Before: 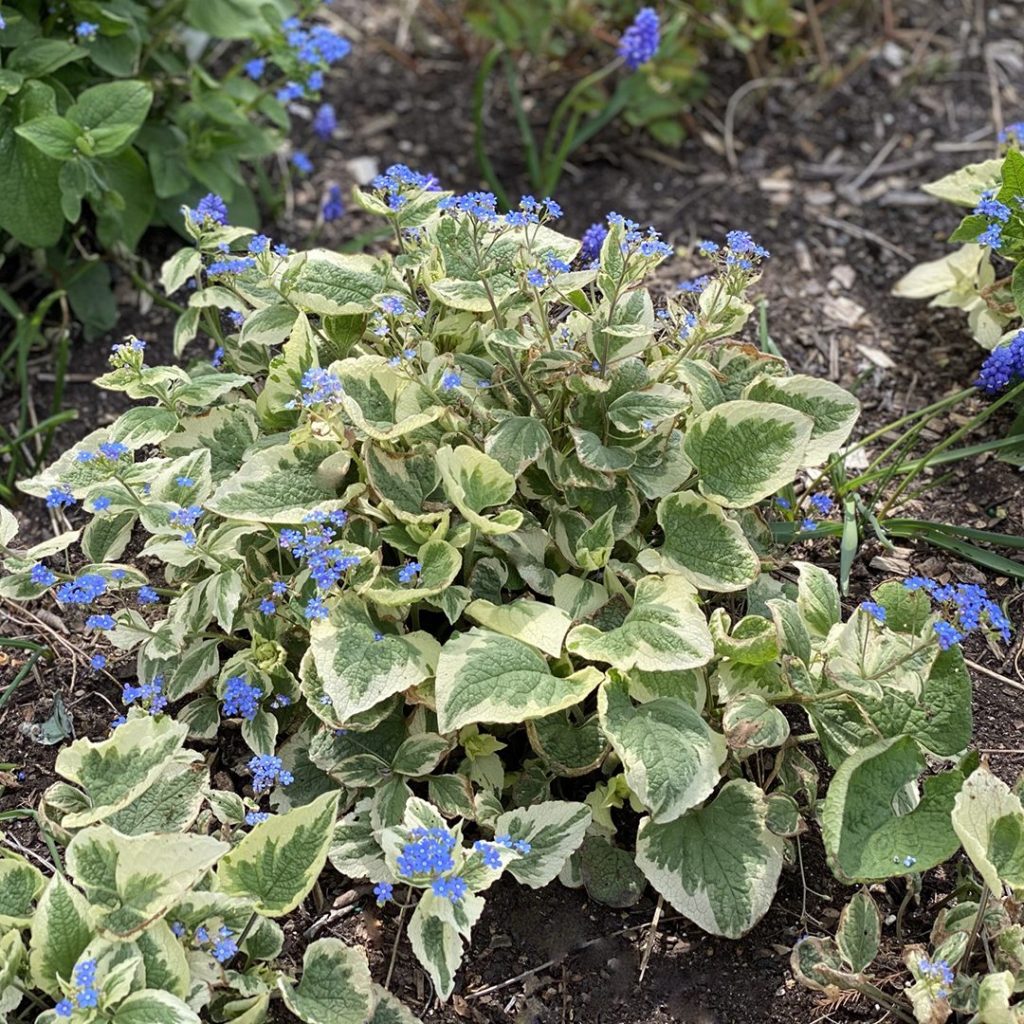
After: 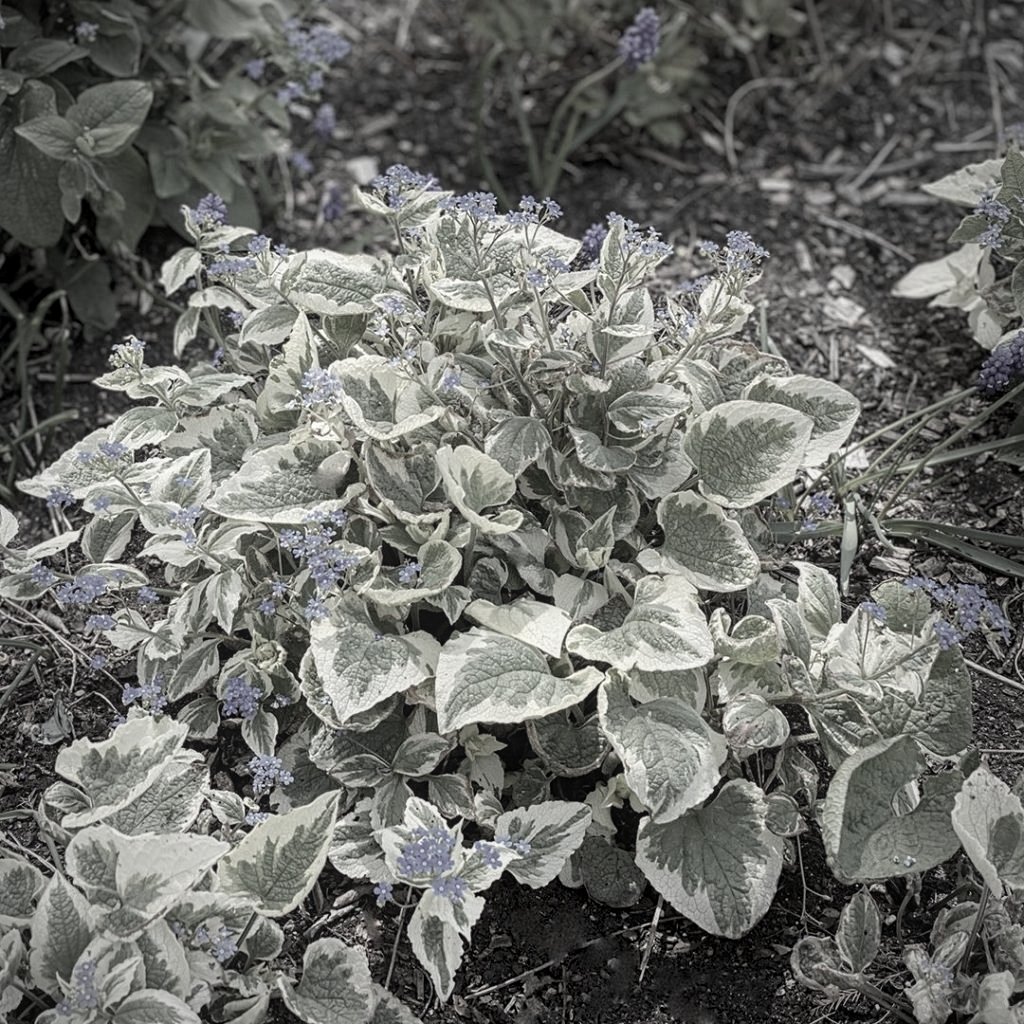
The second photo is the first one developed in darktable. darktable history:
contrast equalizer: y [[0.439, 0.44, 0.442, 0.457, 0.493, 0.498], [0.5 ×6], [0.5 ×6], [0 ×6], [0 ×6]]
color correction: saturation 0.2
local contrast: highlights 25%, shadows 75%, midtone range 0.75
vignetting: automatic ratio true
